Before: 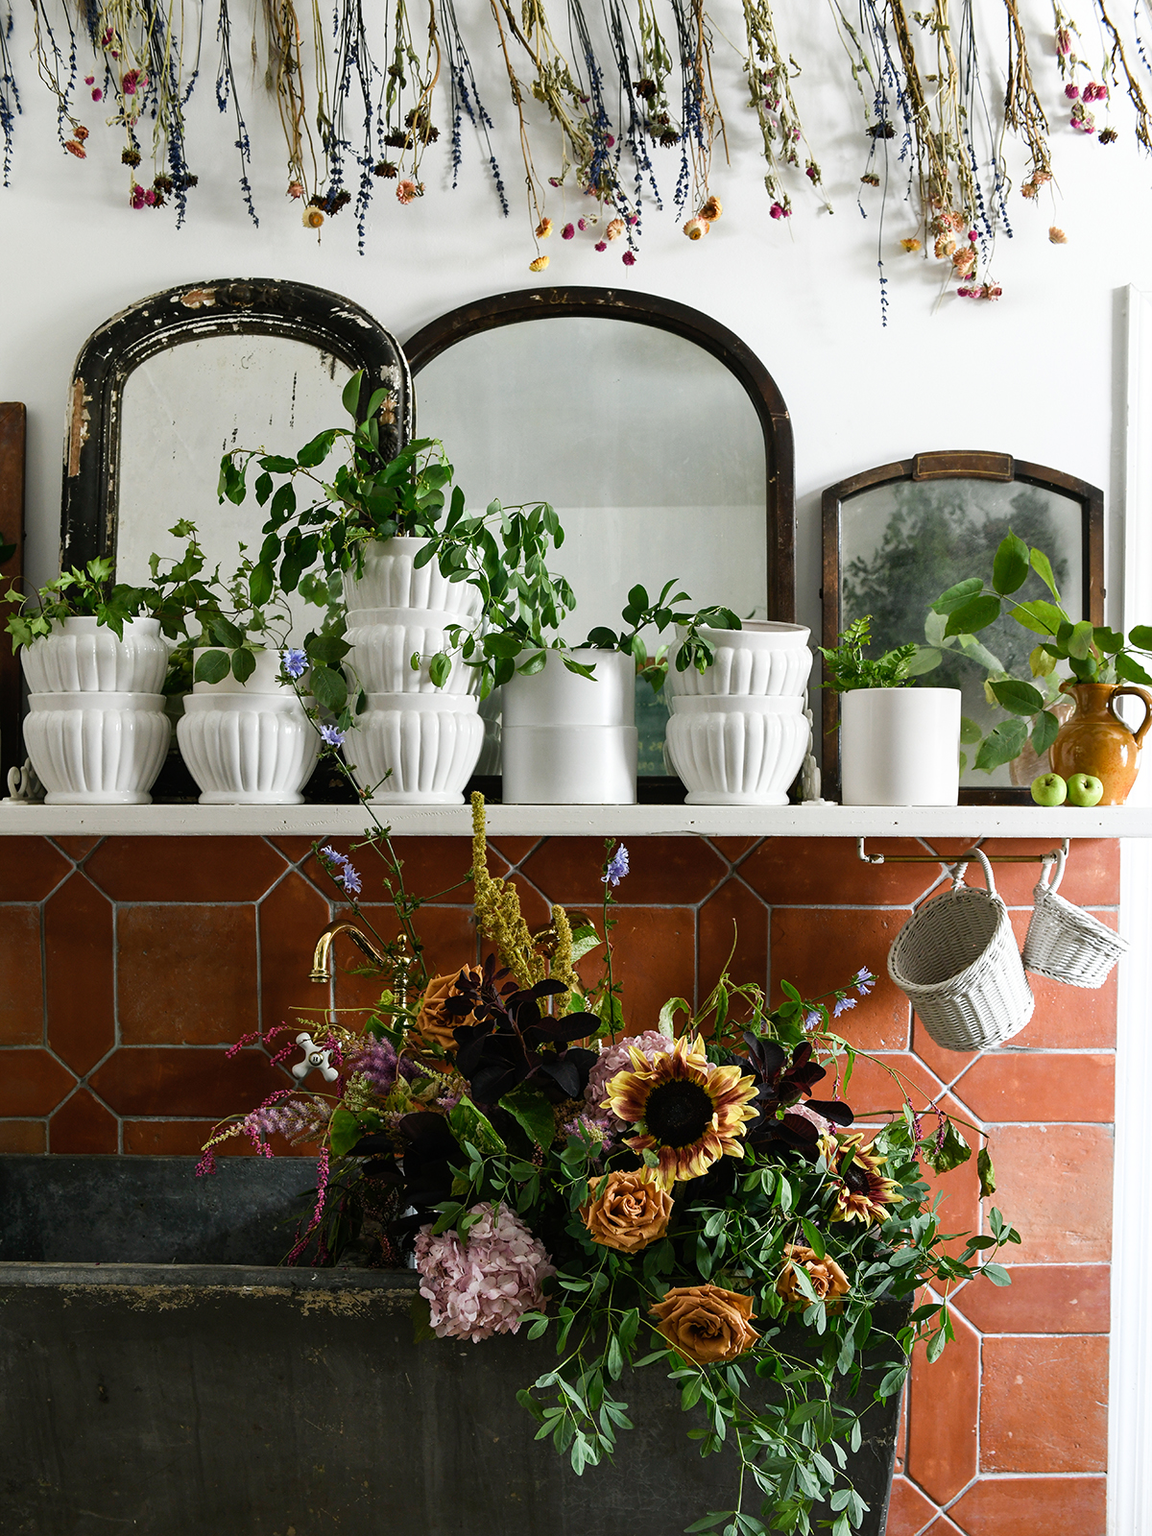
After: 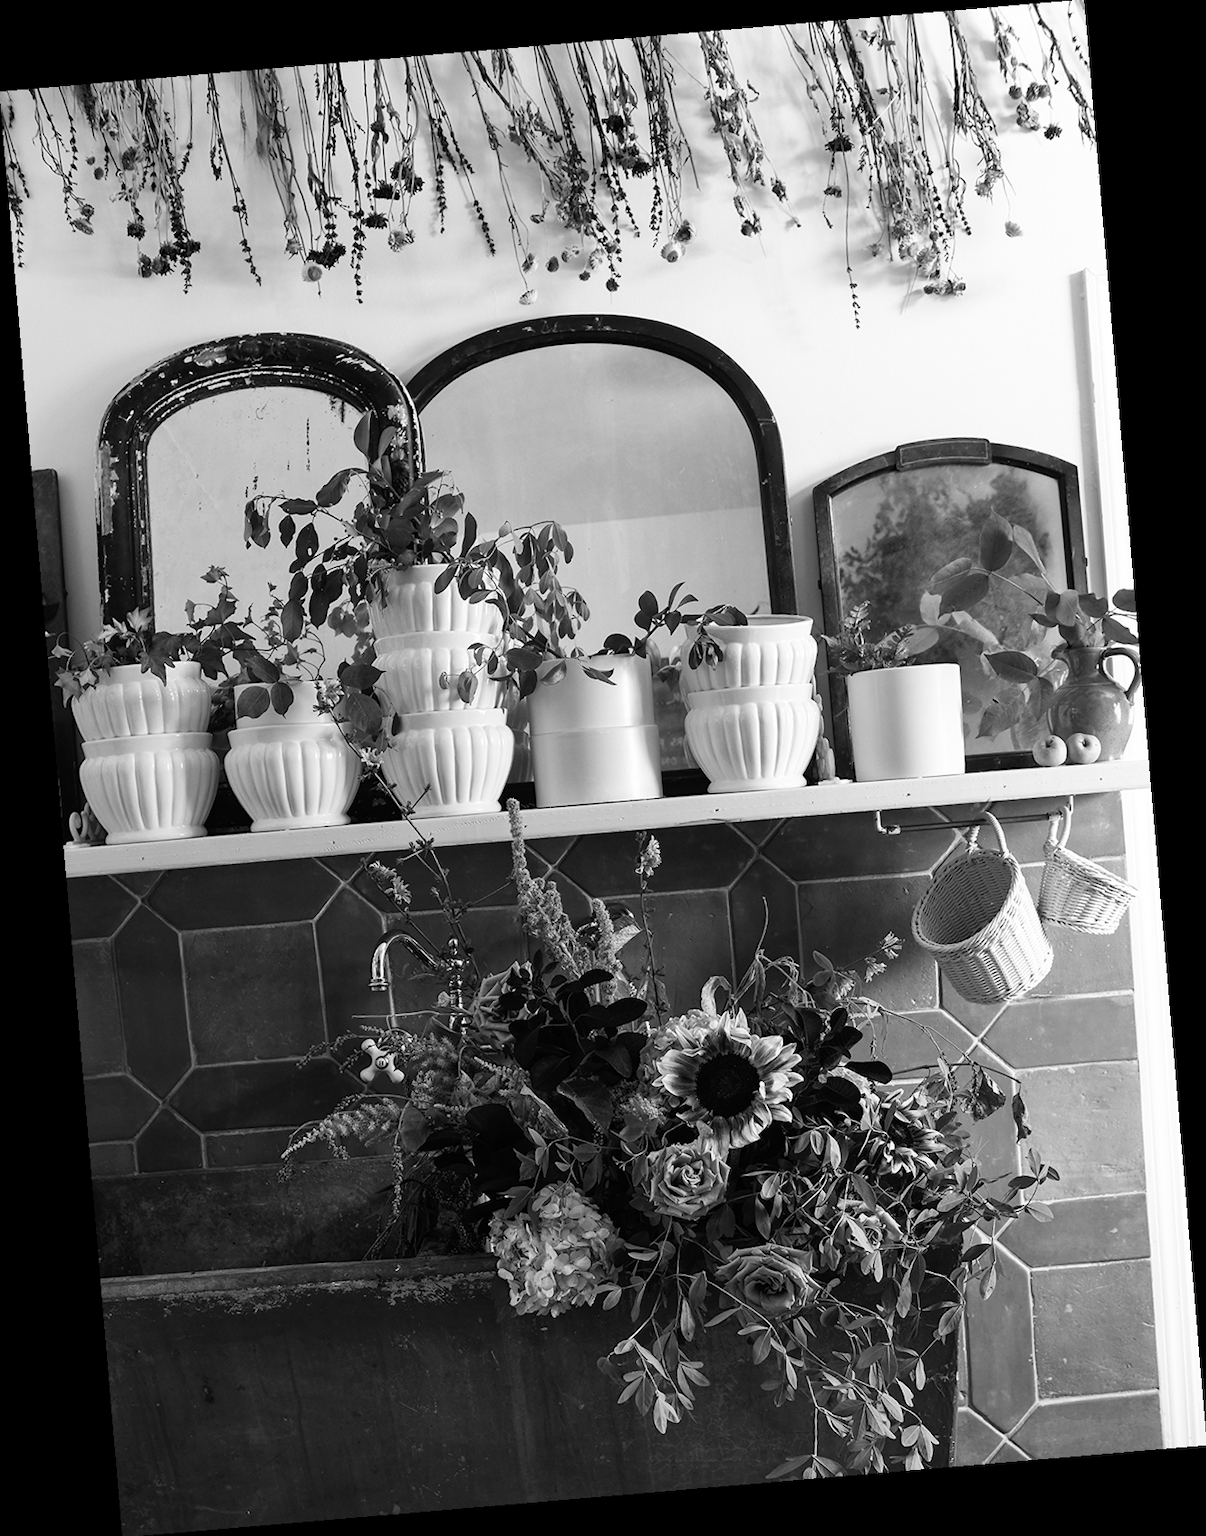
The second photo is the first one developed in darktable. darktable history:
rotate and perspective: rotation -4.86°, automatic cropping off
color balance rgb: perceptual saturation grading › global saturation 20%, perceptual saturation grading › highlights -25%, perceptual saturation grading › shadows 25%
monochrome: on, module defaults
